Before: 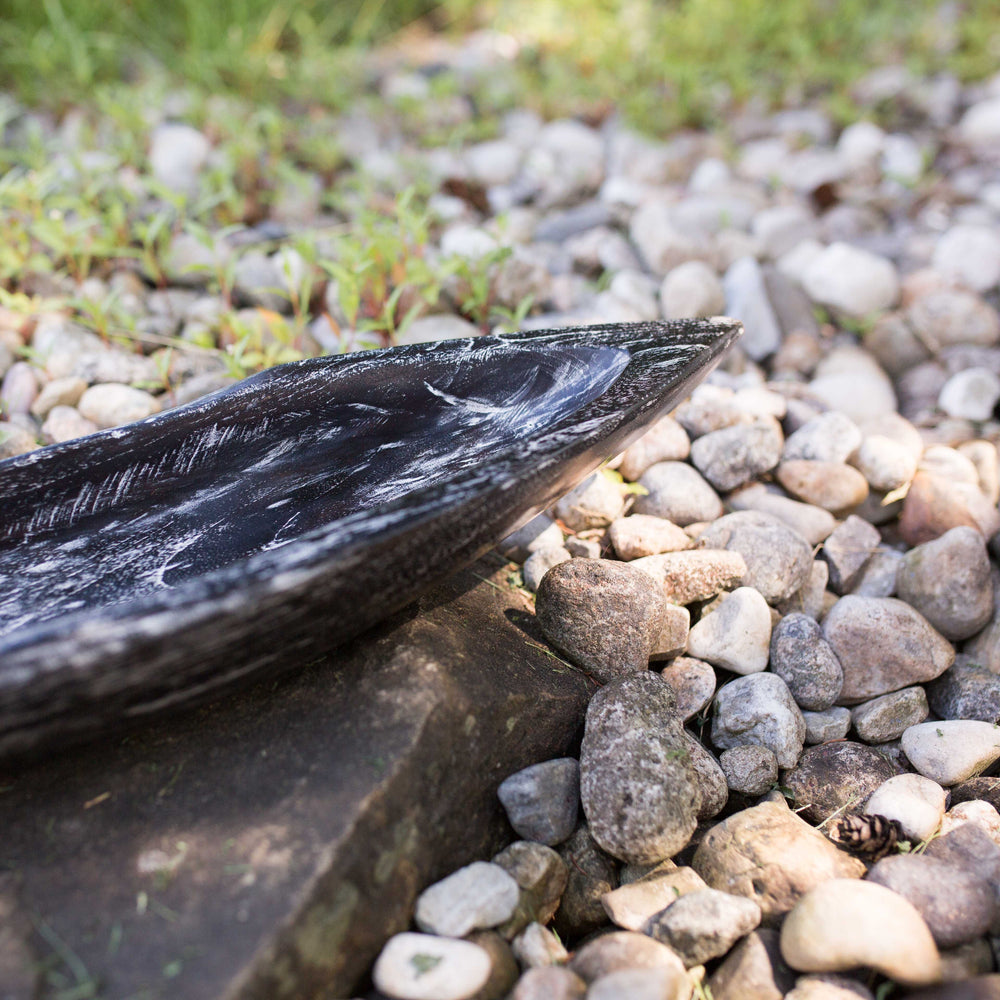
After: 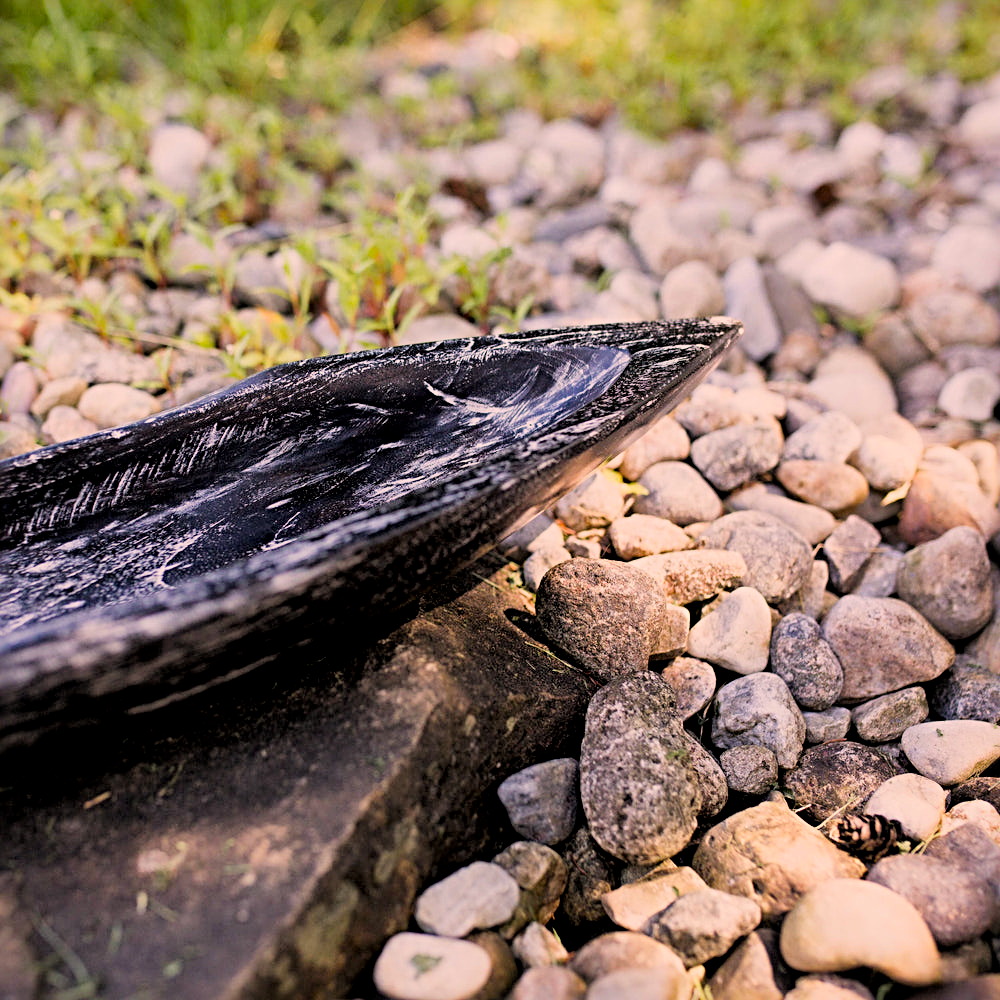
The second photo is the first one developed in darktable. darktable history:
filmic rgb: black relative exposure -7.6 EV, white relative exposure 4.64 EV, threshold 3 EV, target black luminance 0%, hardness 3.55, latitude 50.51%, contrast 1.033, highlights saturation mix 10%, shadows ↔ highlights balance -0.198%, color science v4 (2020), enable highlight reconstruction true
local contrast: mode bilateral grid, contrast 20, coarseness 50, detail 140%, midtone range 0.2
sharpen: radius 4
color correction: highlights a* 11.96, highlights b* 11.58
